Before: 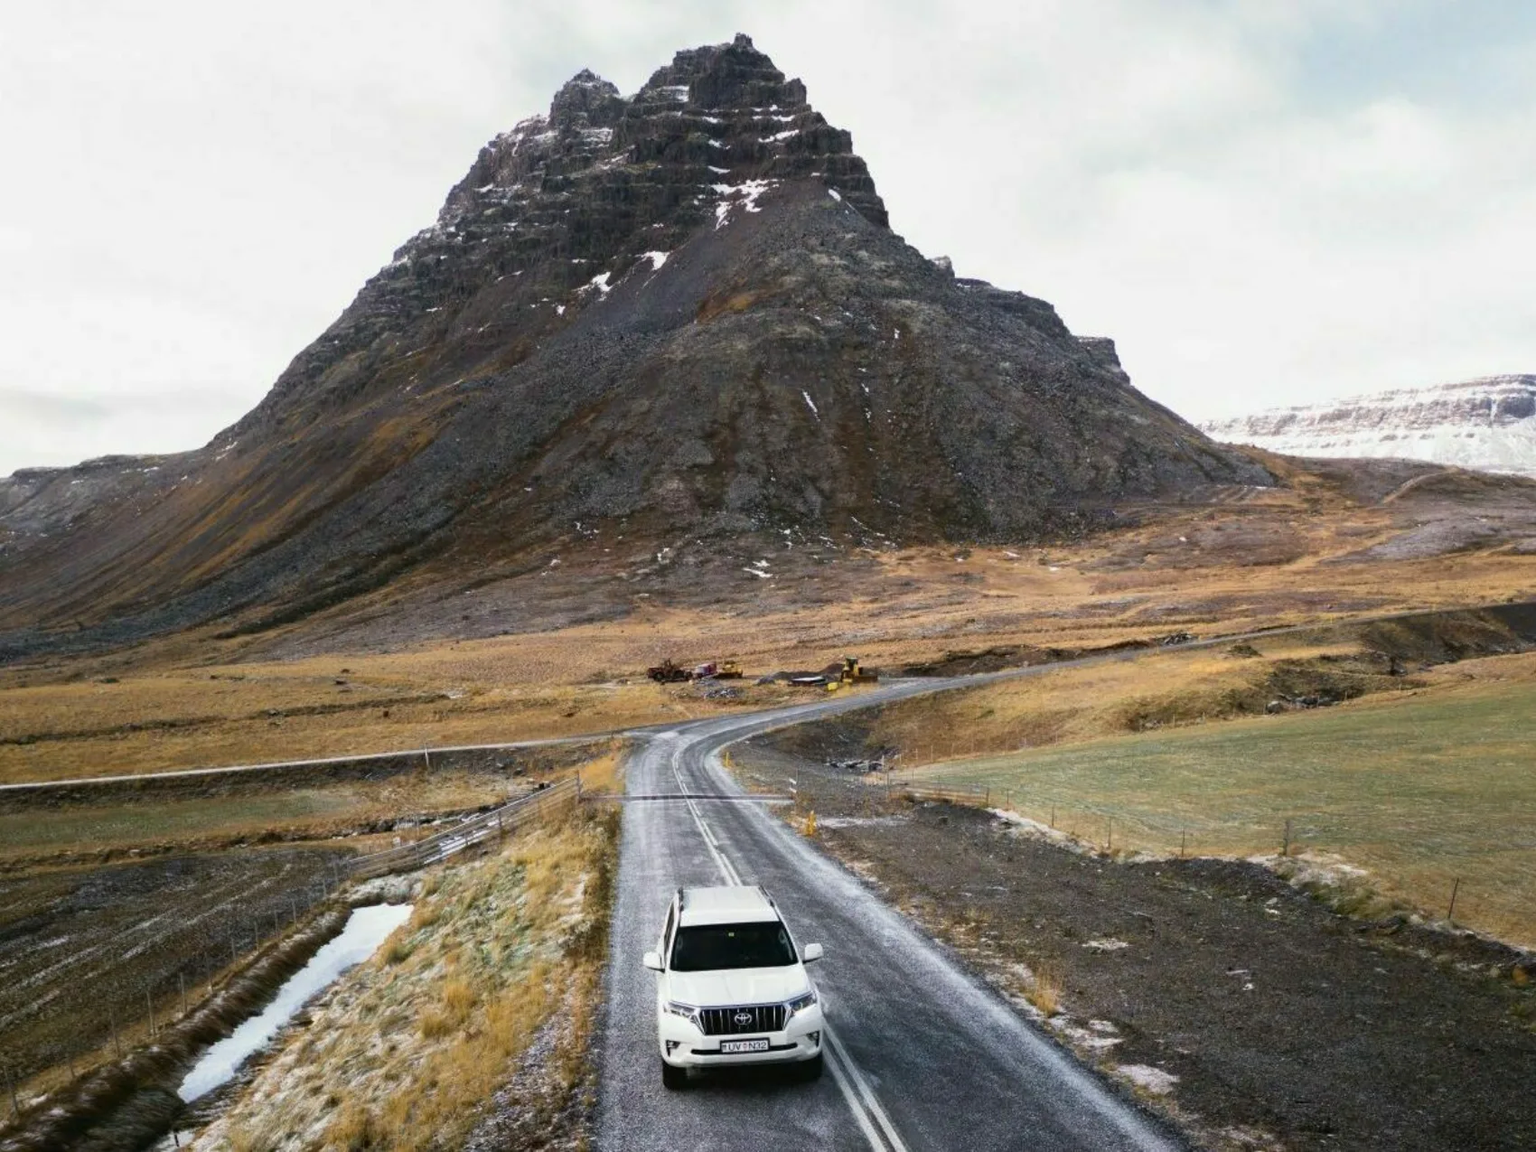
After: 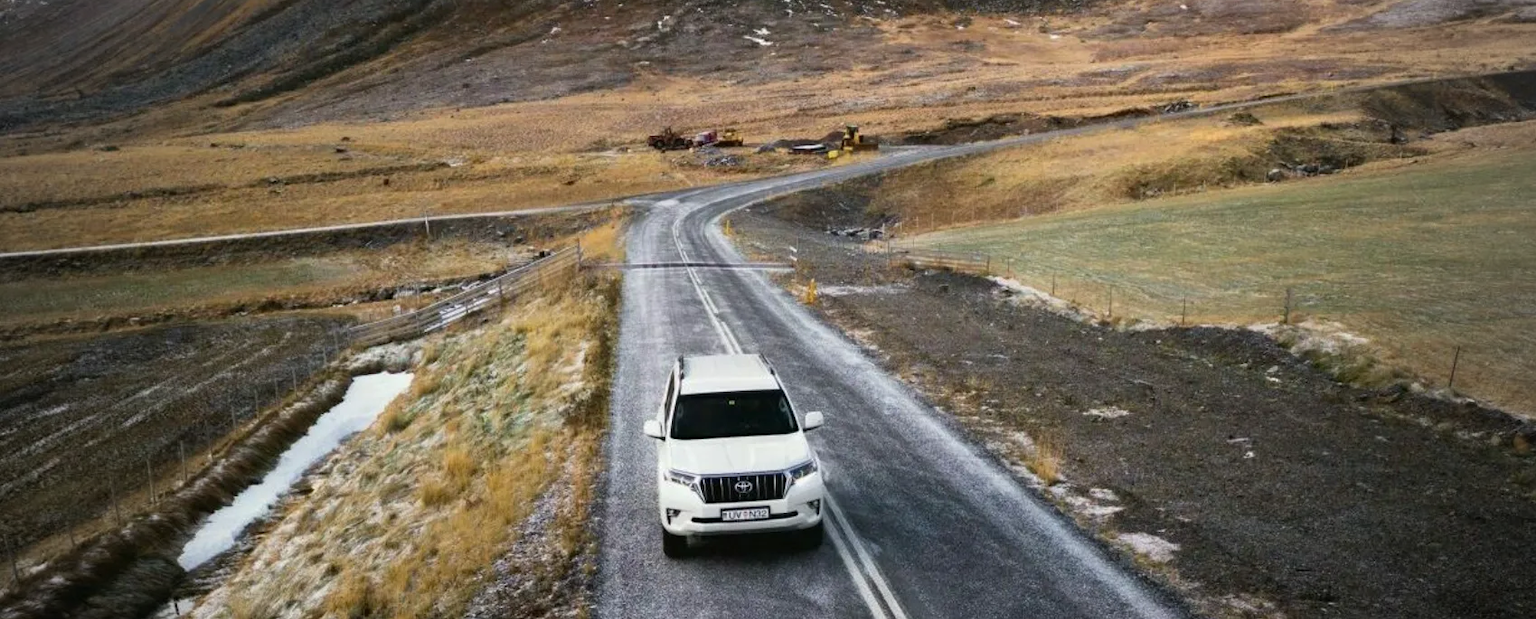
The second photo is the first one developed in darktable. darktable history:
crop and rotate: top 46.237%
vignetting: fall-off start 71.74%
